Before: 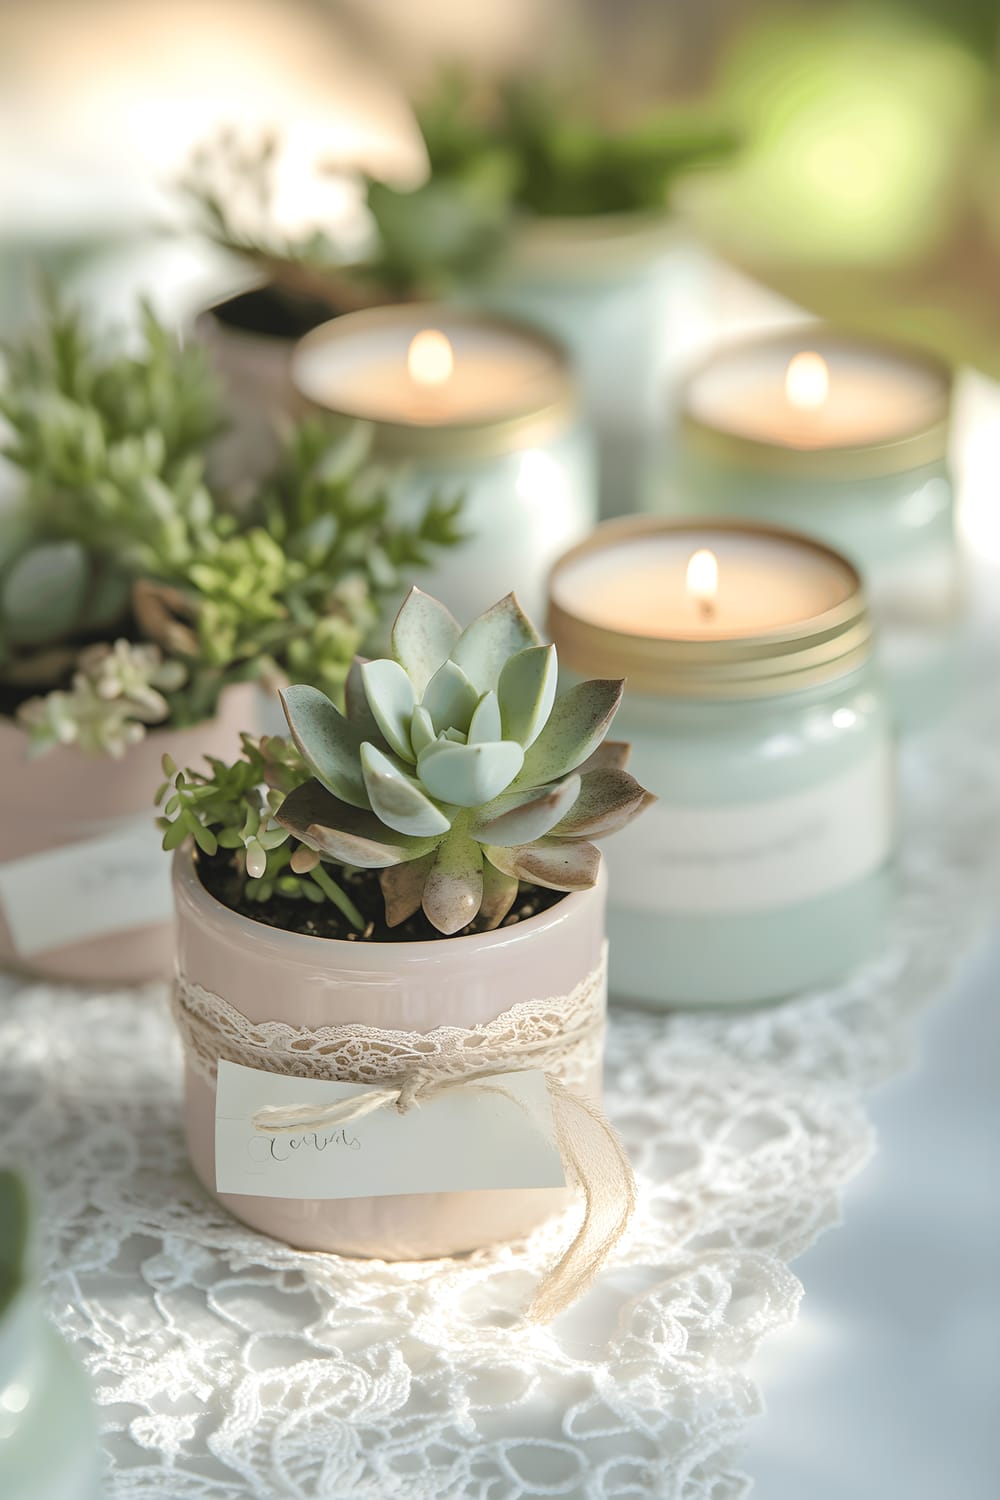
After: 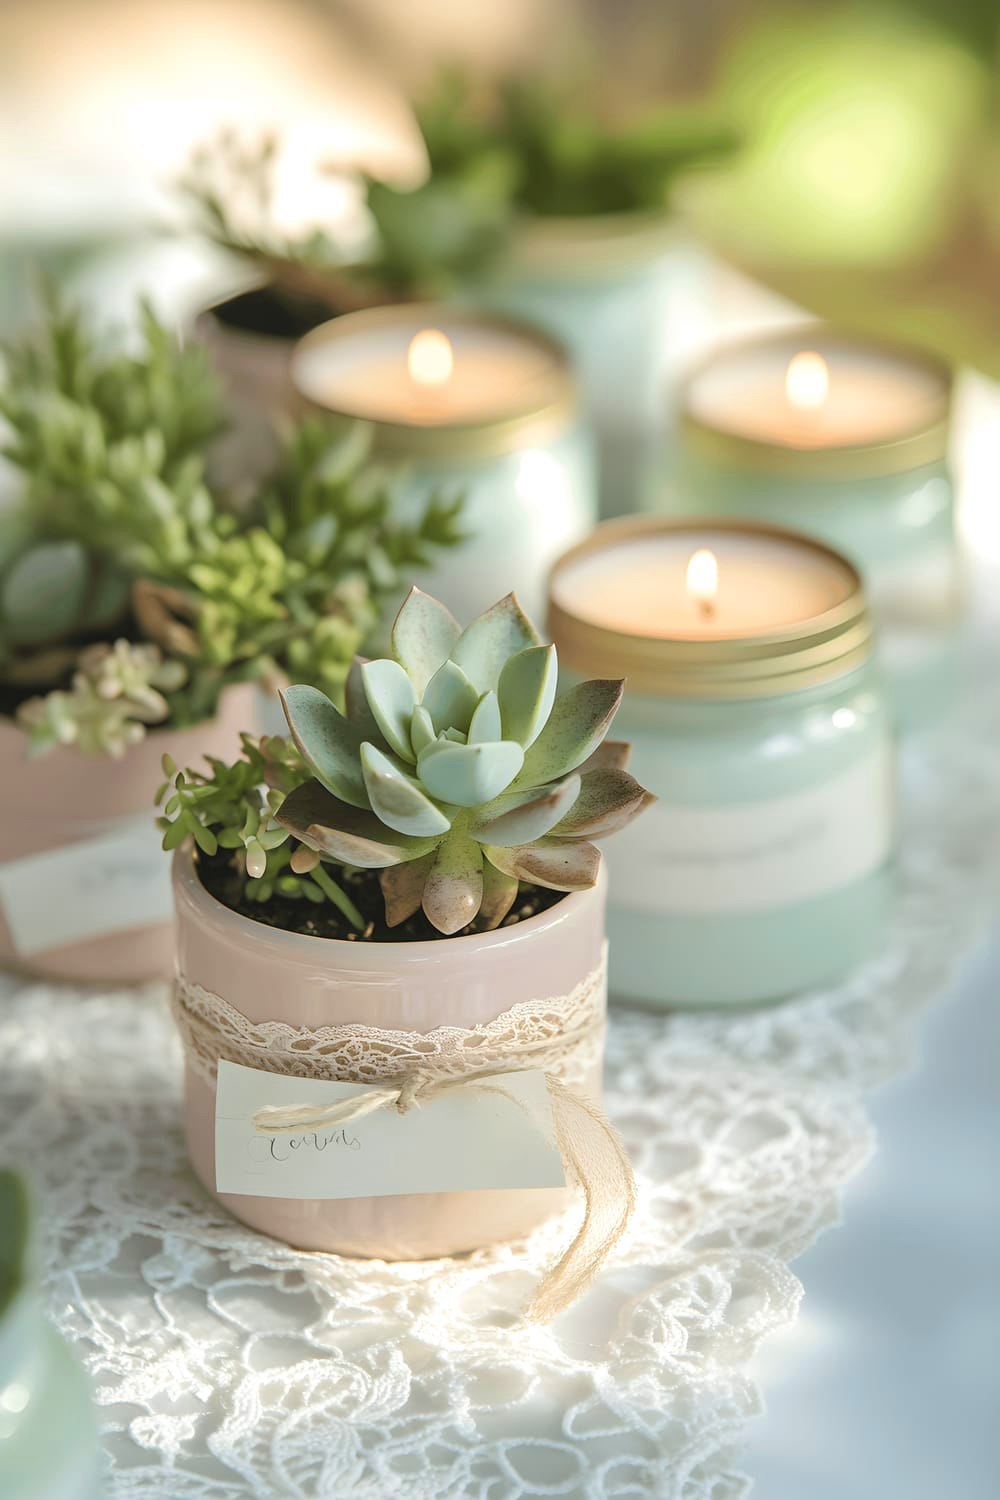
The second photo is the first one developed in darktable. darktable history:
velvia: on, module defaults
local contrast: mode bilateral grid, contrast 19, coarseness 49, detail 101%, midtone range 0.2
